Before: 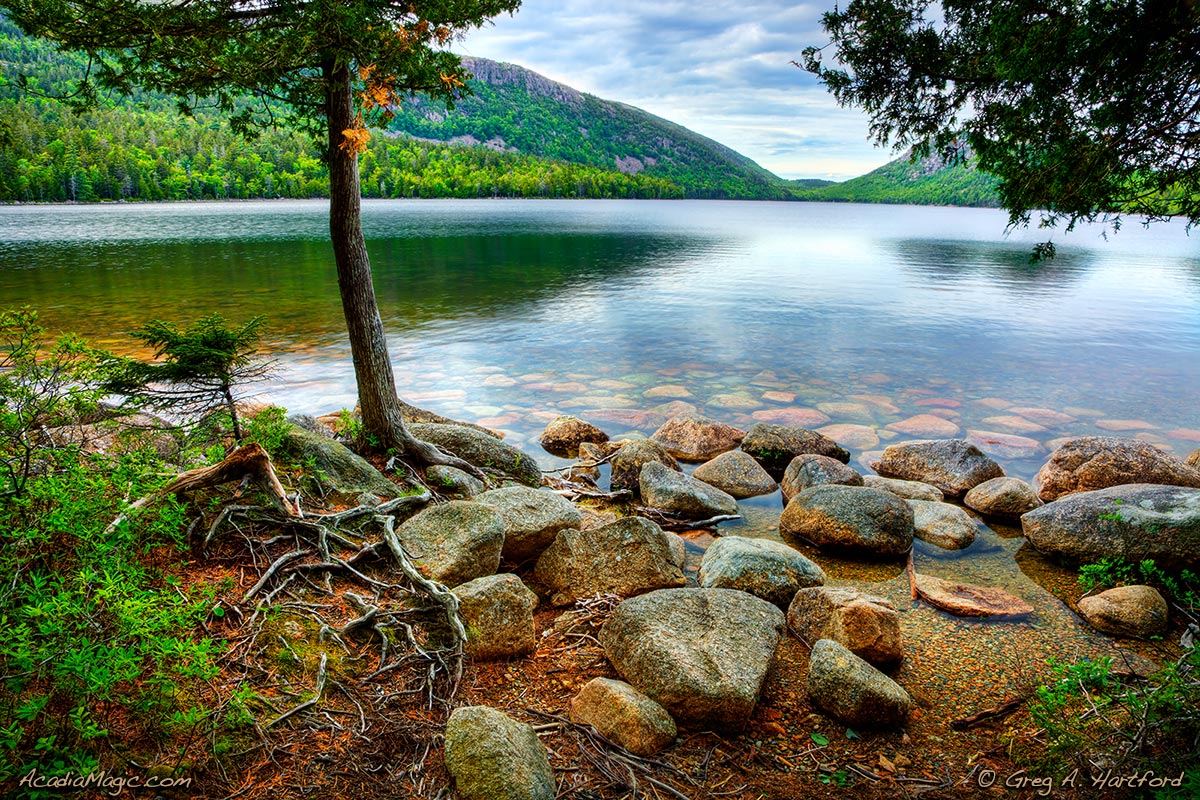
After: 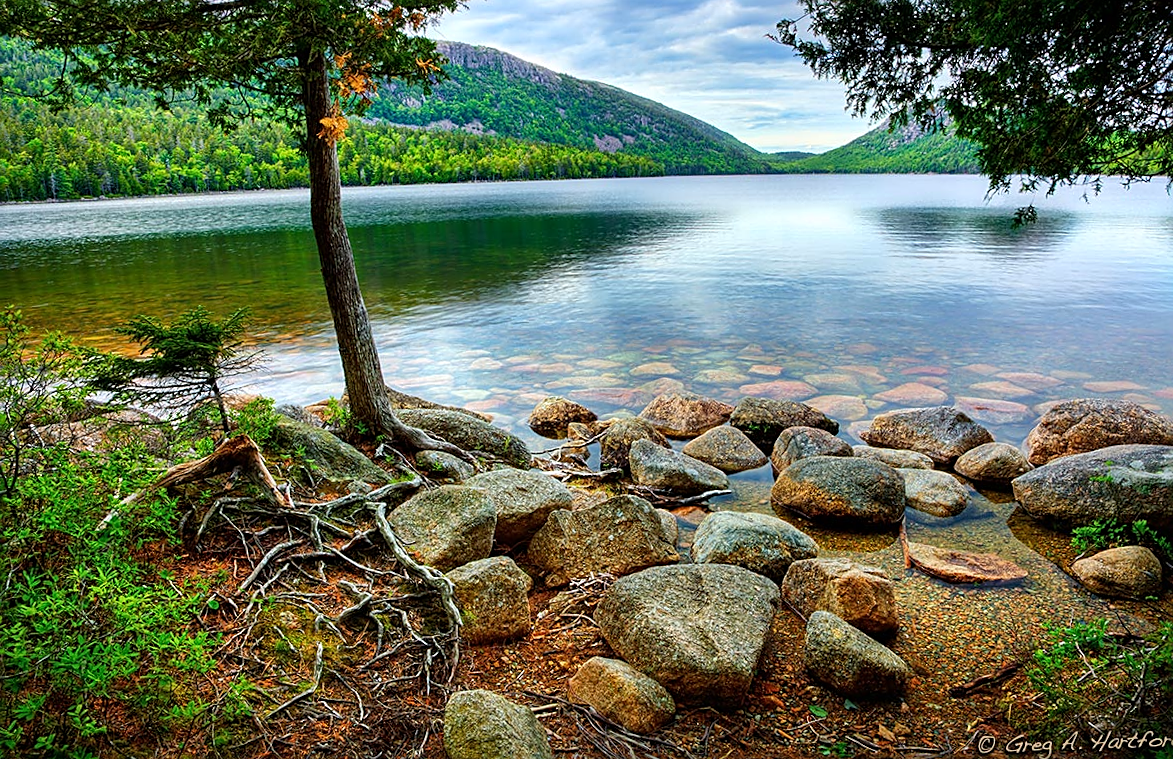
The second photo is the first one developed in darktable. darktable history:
rotate and perspective: rotation -2°, crop left 0.022, crop right 0.978, crop top 0.049, crop bottom 0.951
sharpen: on, module defaults
white balance: red 0.986, blue 1.01
